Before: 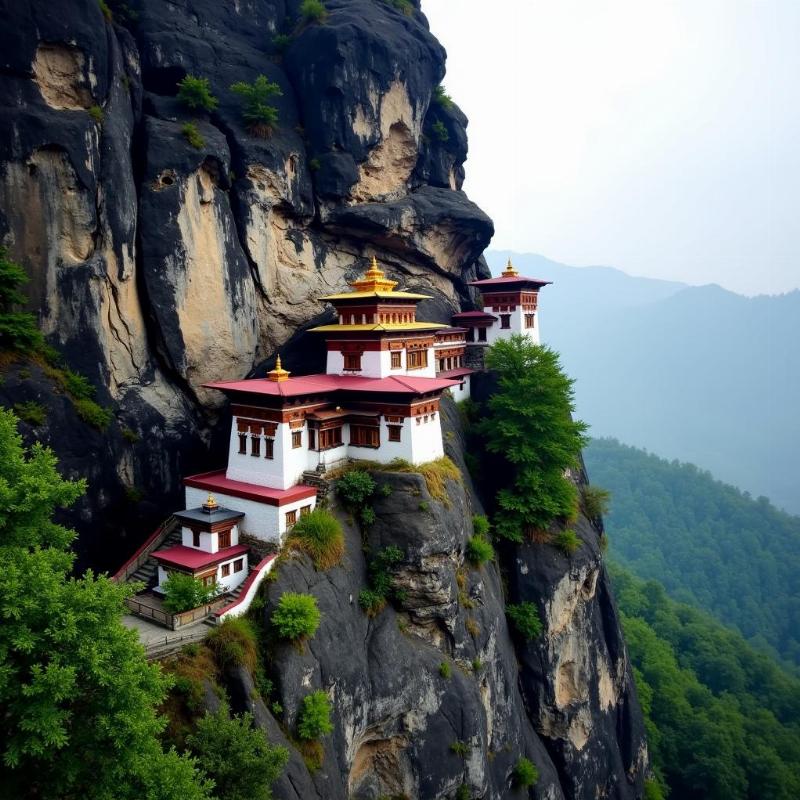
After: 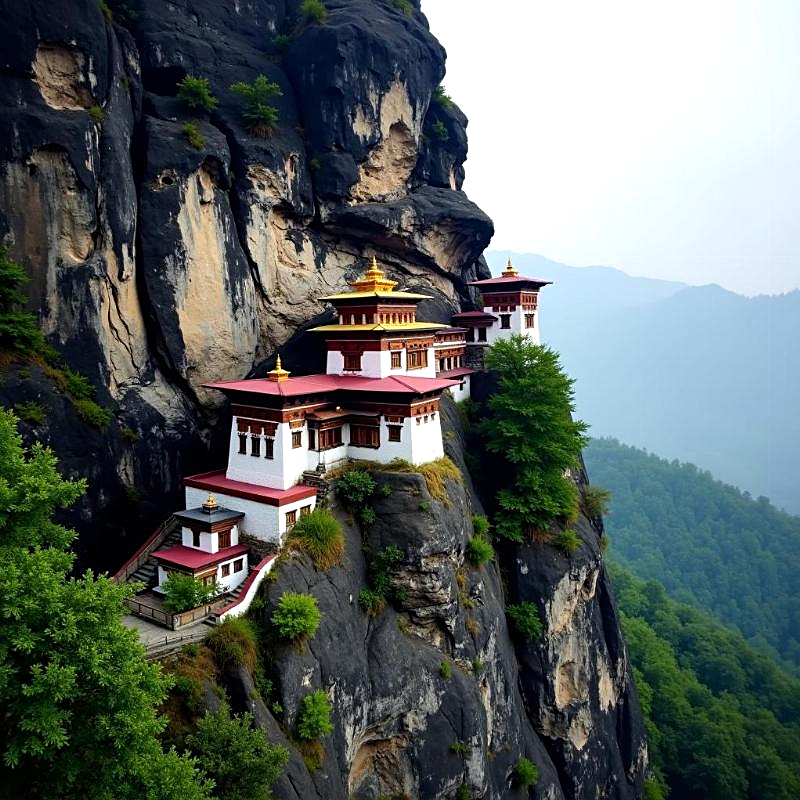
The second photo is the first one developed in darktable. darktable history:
exposure: compensate highlight preservation false
color balance rgb: shadows lift › luminance -10%, highlights gain › luminance 10%, saturation formula JzAzBz (2021)
color balance: on, module defaults
sharpen: on, module defaults
tone equalizer: on, module defaults
